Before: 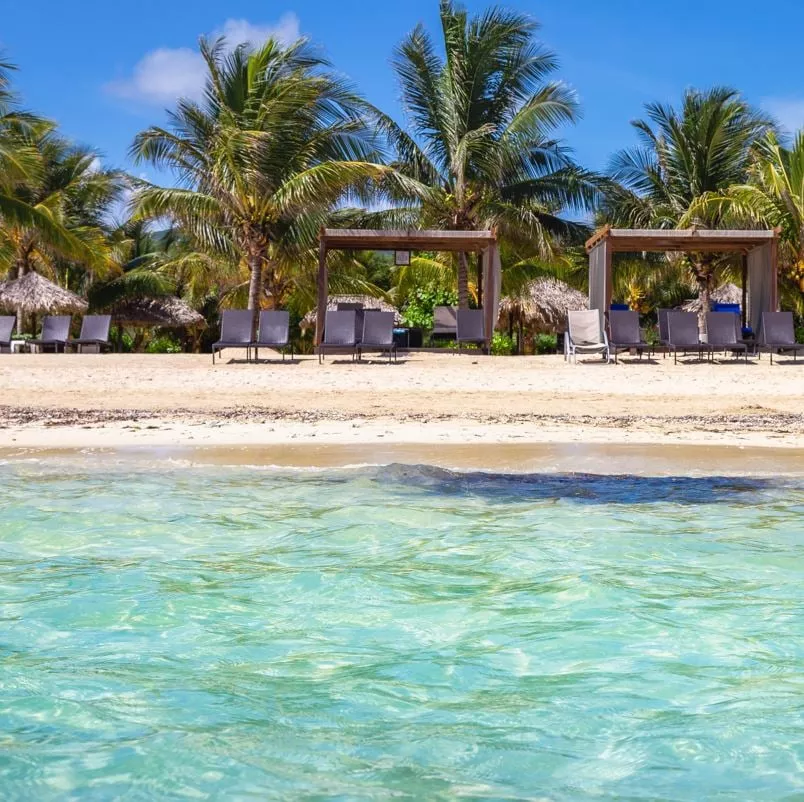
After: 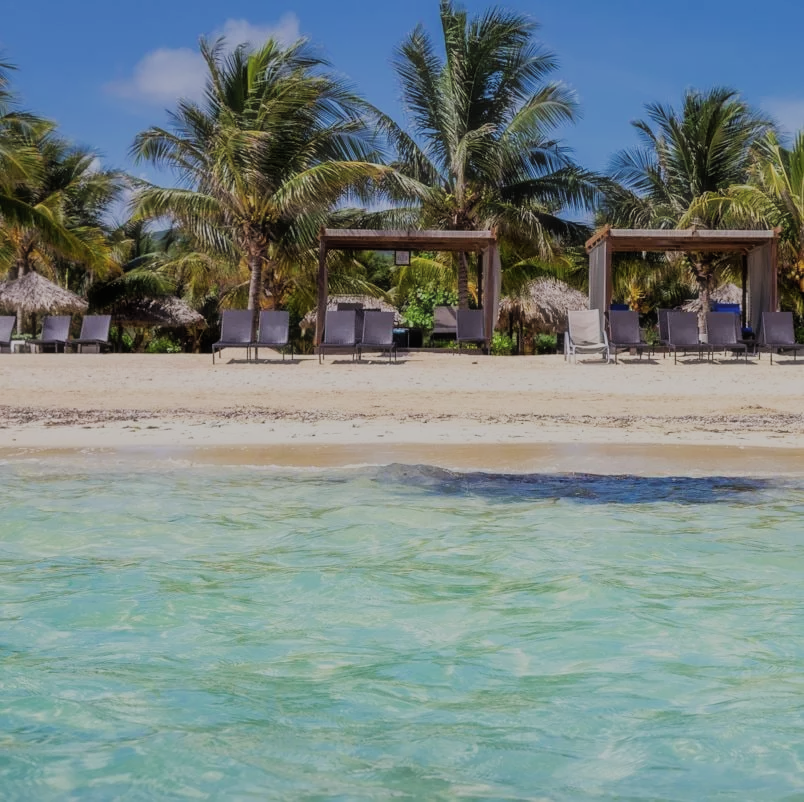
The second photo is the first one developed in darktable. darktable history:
tone equalizer: on, module defaults
exposure: exposure -0.435 EV, compensate highlight preservation false
haze removal: strength -0.108, adaptive false
filmic rgb: black relative exposure -7.2 EV, white relative exposure 5.39 EV, hardness 3.02
